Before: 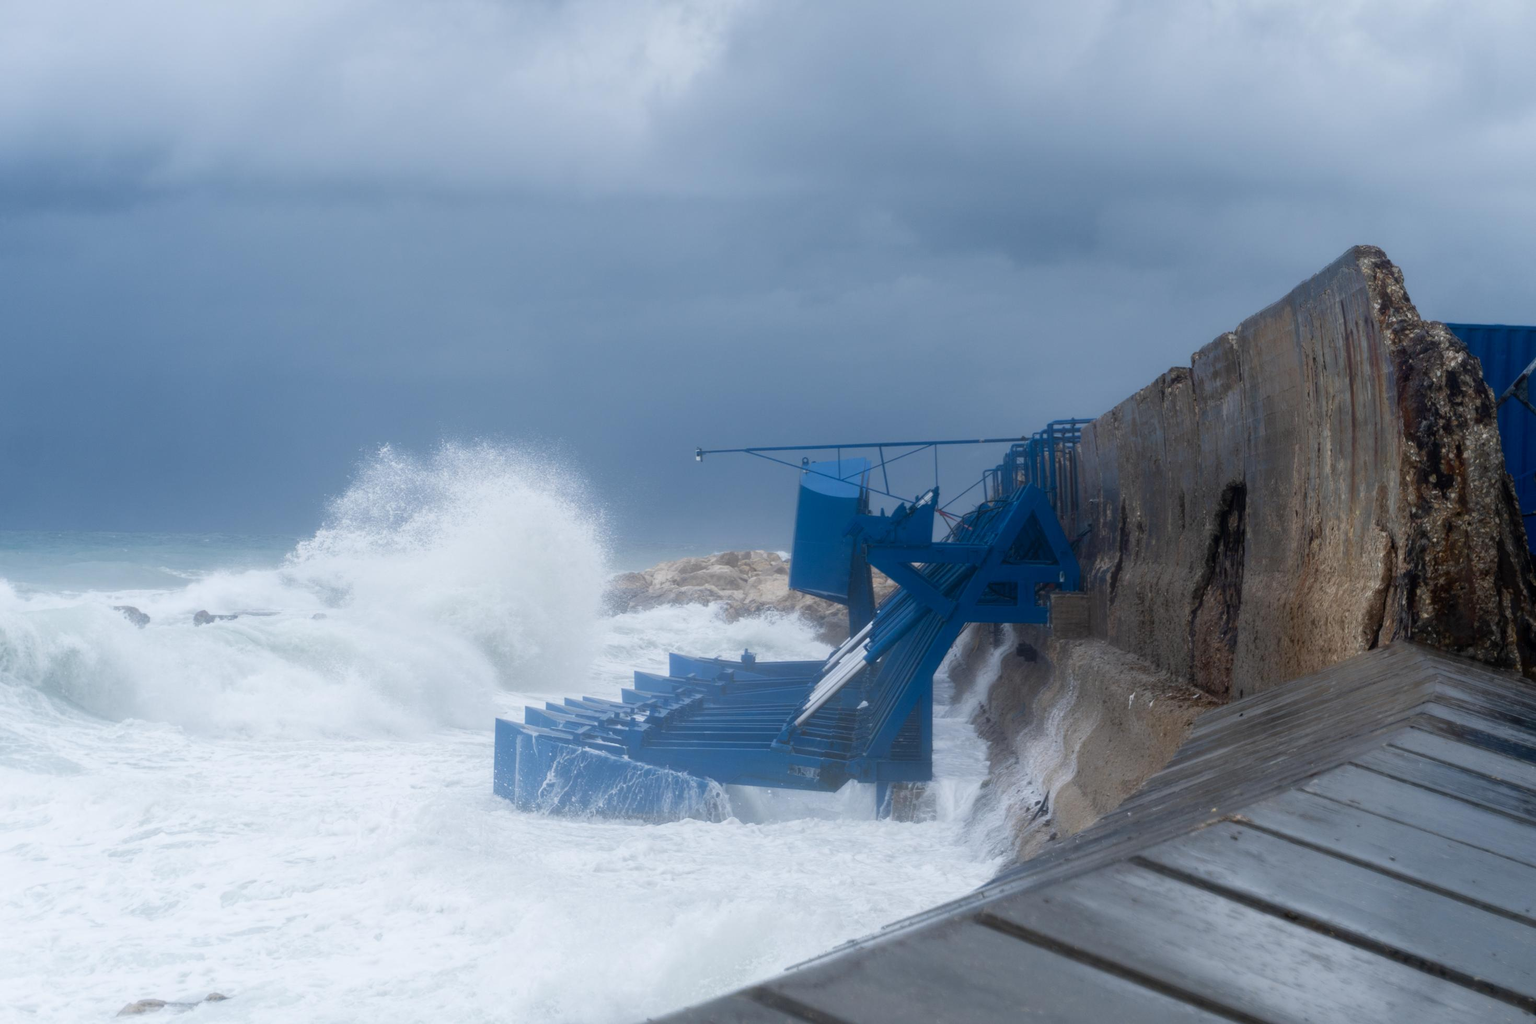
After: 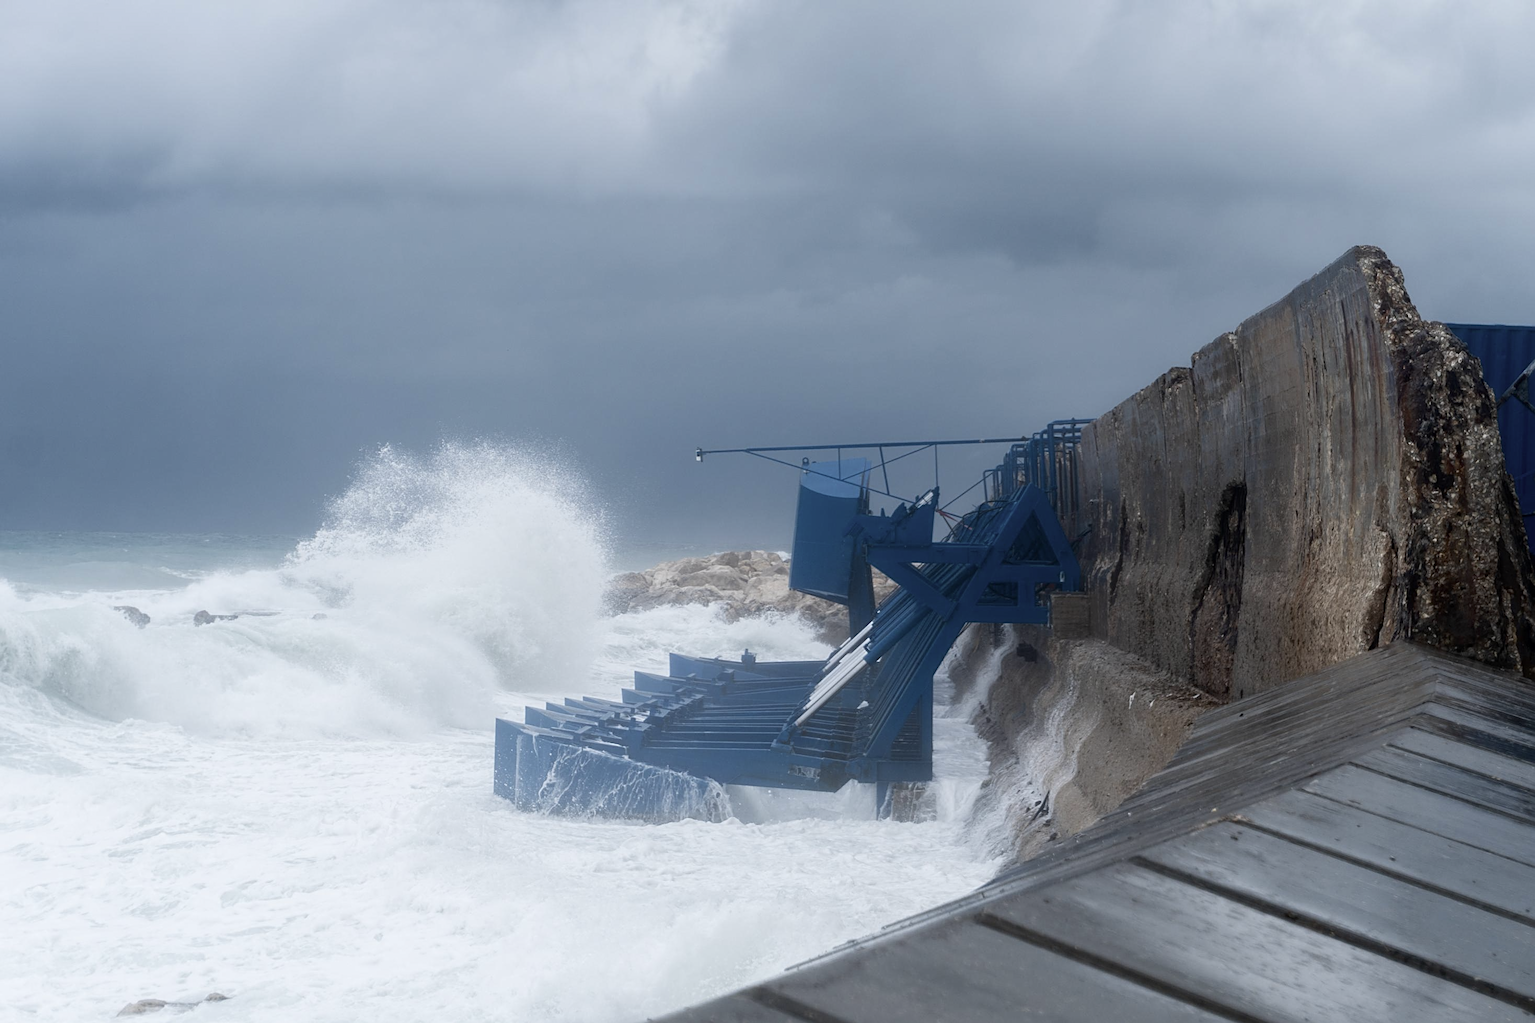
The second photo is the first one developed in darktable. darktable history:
contrast brightness saturation: contrast 0.102, saturation -0.302
sharpen: radius 2.729
